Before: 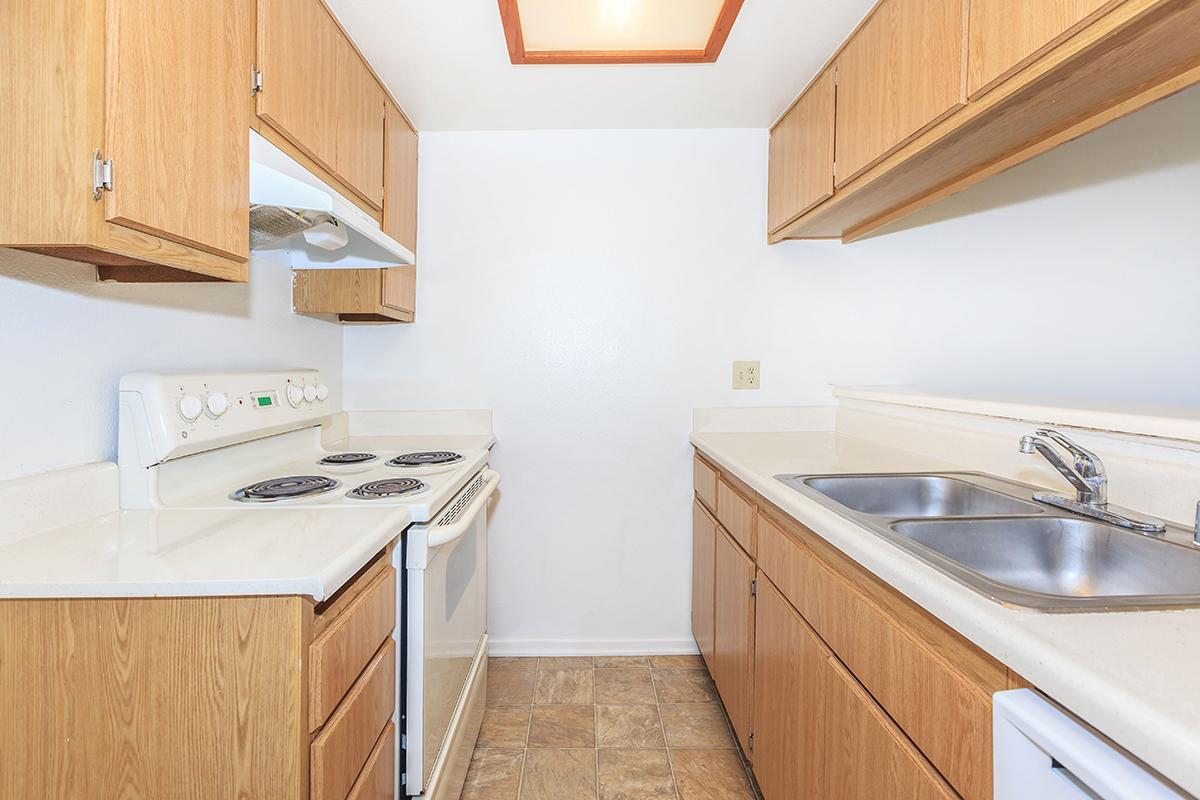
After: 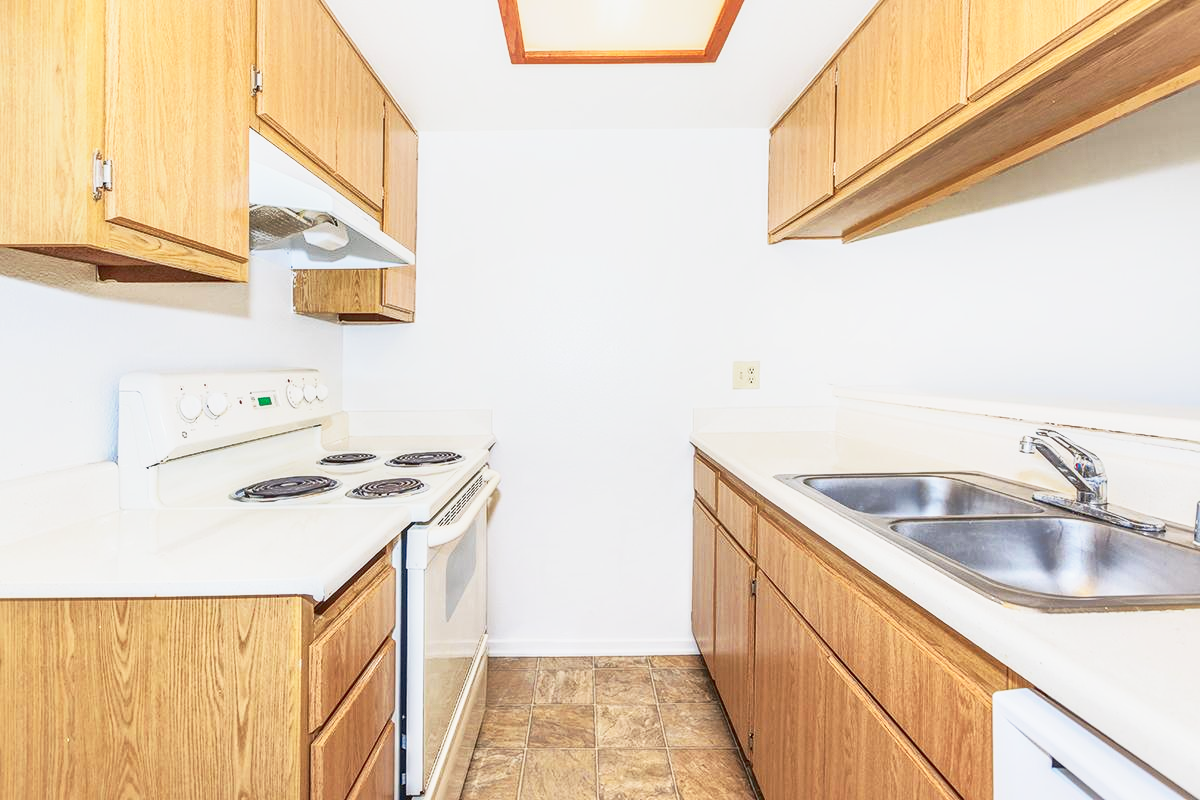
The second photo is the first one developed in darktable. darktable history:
contrast brightness saturation: contrast 0.277
local contrast: on, module defaults
shadows and highlights: on, module defaults
base curve: curves: ch0 [(0, 0) (0.088, 0.125) (0.176, 0.251) (0.354, 0.501) (0.613, 0.749) (1, 0.877)], preserve colors none
